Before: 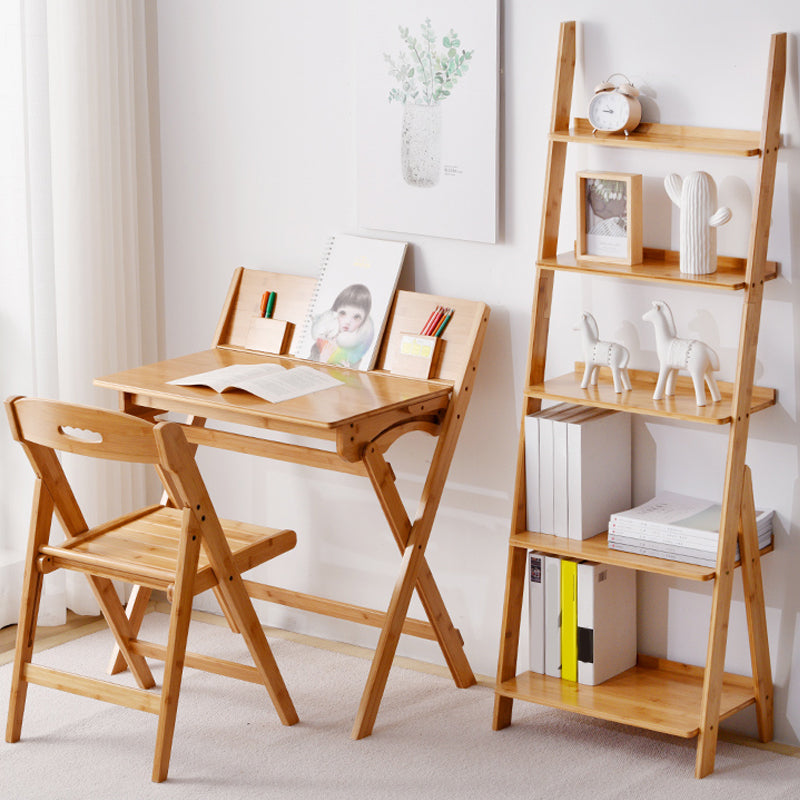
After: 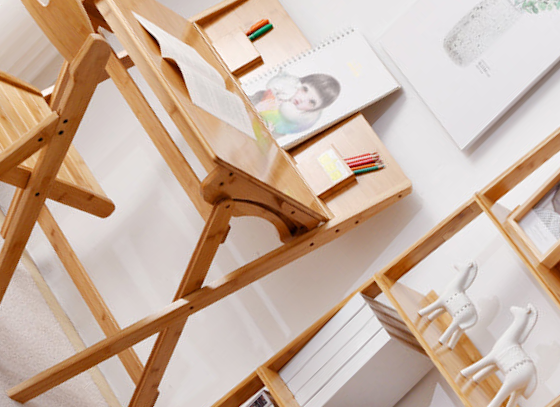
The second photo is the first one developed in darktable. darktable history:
crop and rotate: angle -45.76°, top 16.276%, right 0.888%, bottom 11.706%
